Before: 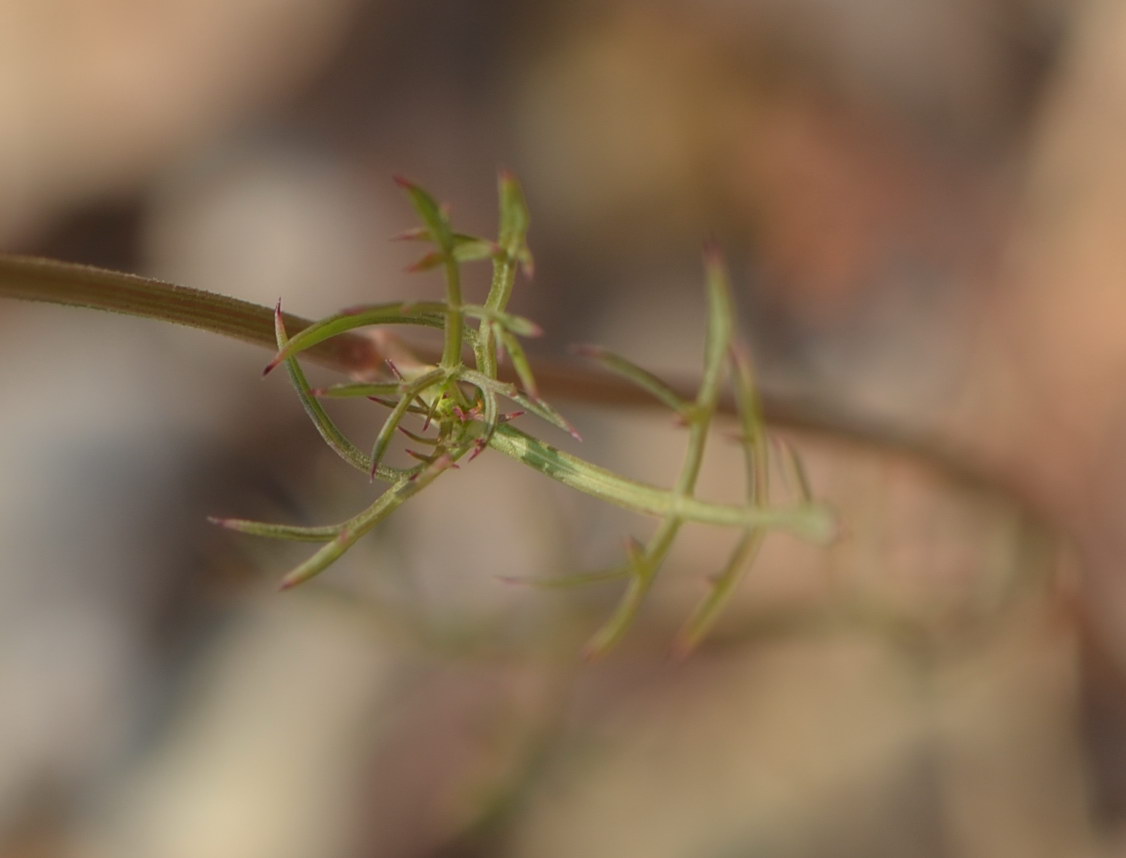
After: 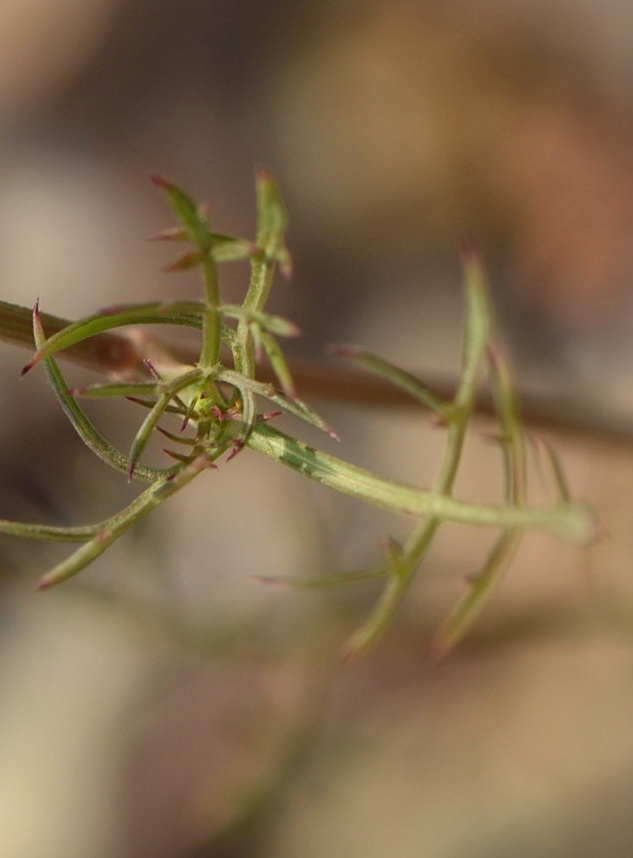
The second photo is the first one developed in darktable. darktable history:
color correction: highlights b* 3
local contrast: mode bilateral grid, contrast 20, coarseness 50, detail 144%, midtone range 0.2
crop: left 21.496%, right 22.254%
